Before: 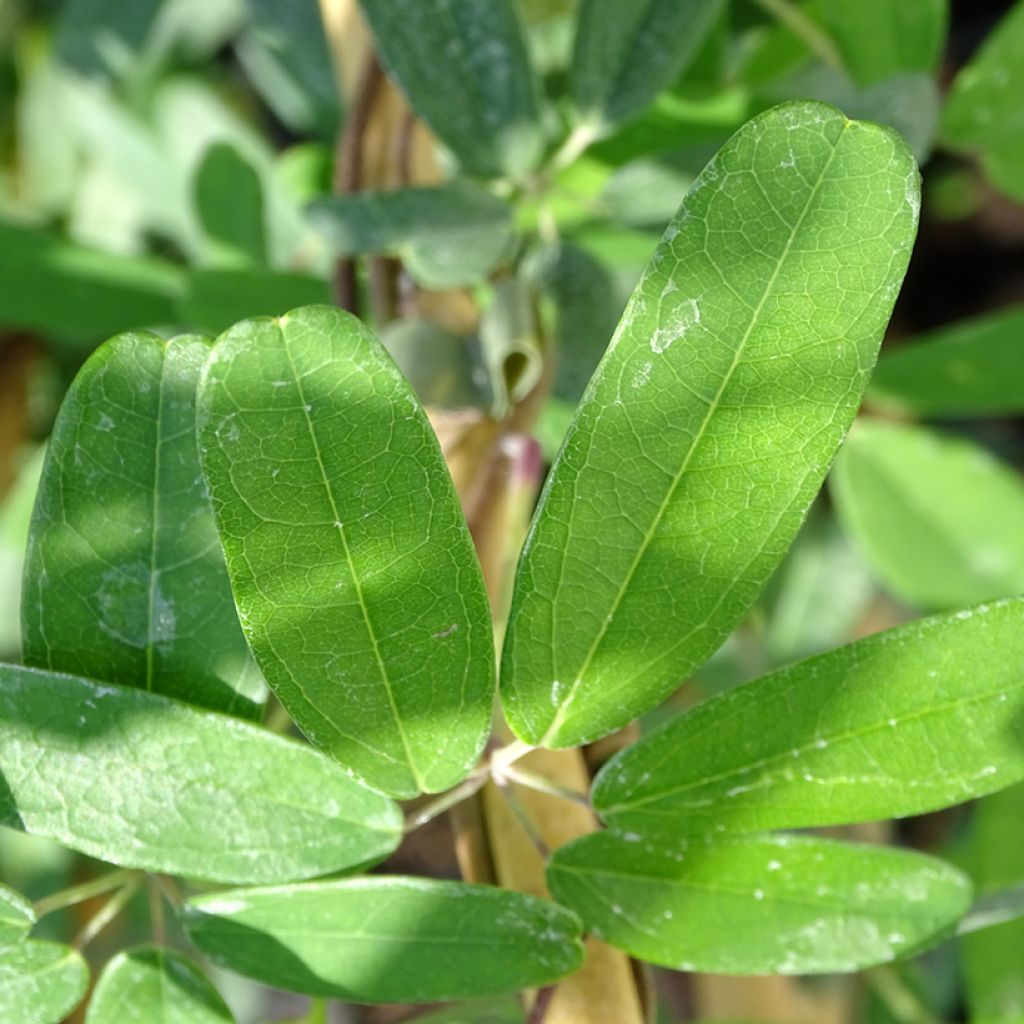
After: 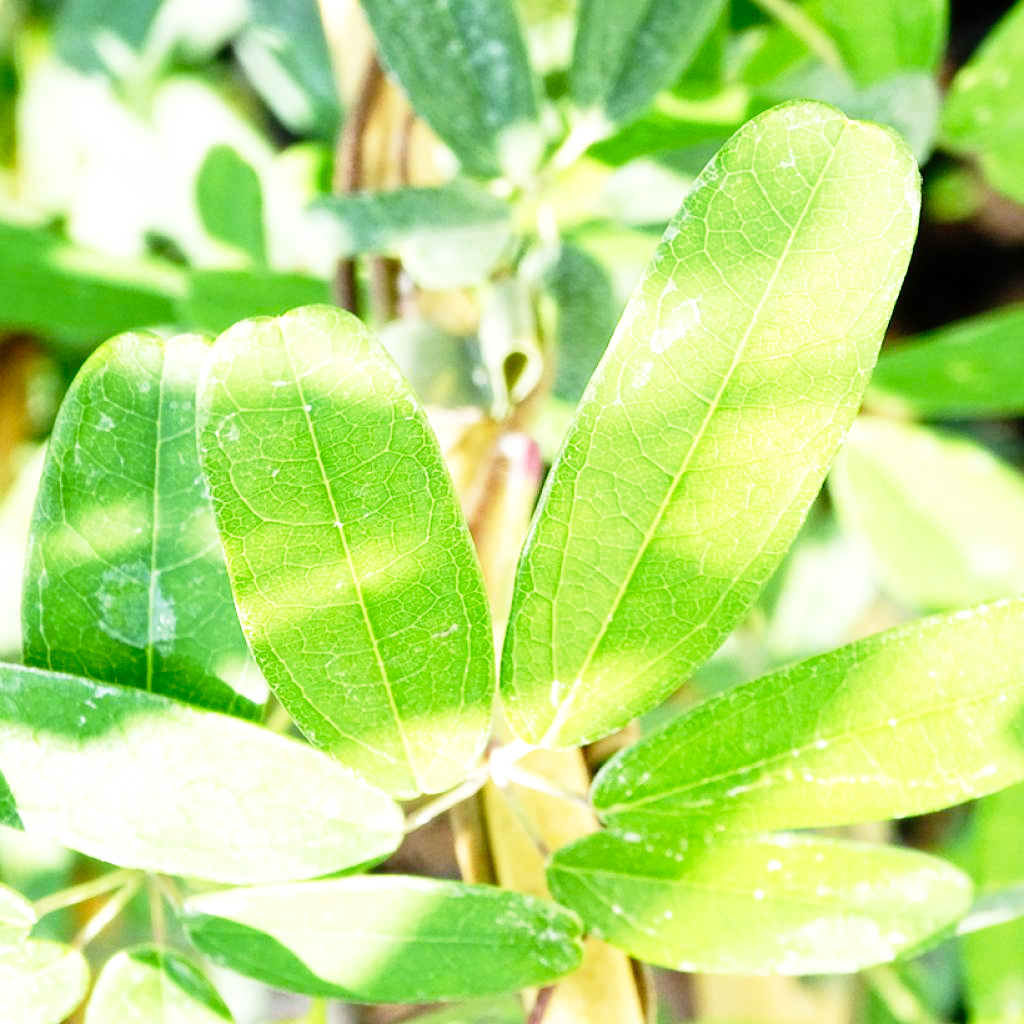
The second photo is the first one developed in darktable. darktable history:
tone equalizer: edges refinement/feathering 500, mask exposure compensation -1.57 EV, preserve details no
exposure: black level correction 0.001, exposure 0.498 EV, compensate exposure bias true, compensate highlight preservation false
base curve: curves: ch0 [(0, 0) (0.012, 0.01) (0.073, 0.168) (0.31, 0.711) (0.645, 0.957) (1, 1)], preserve colors none
